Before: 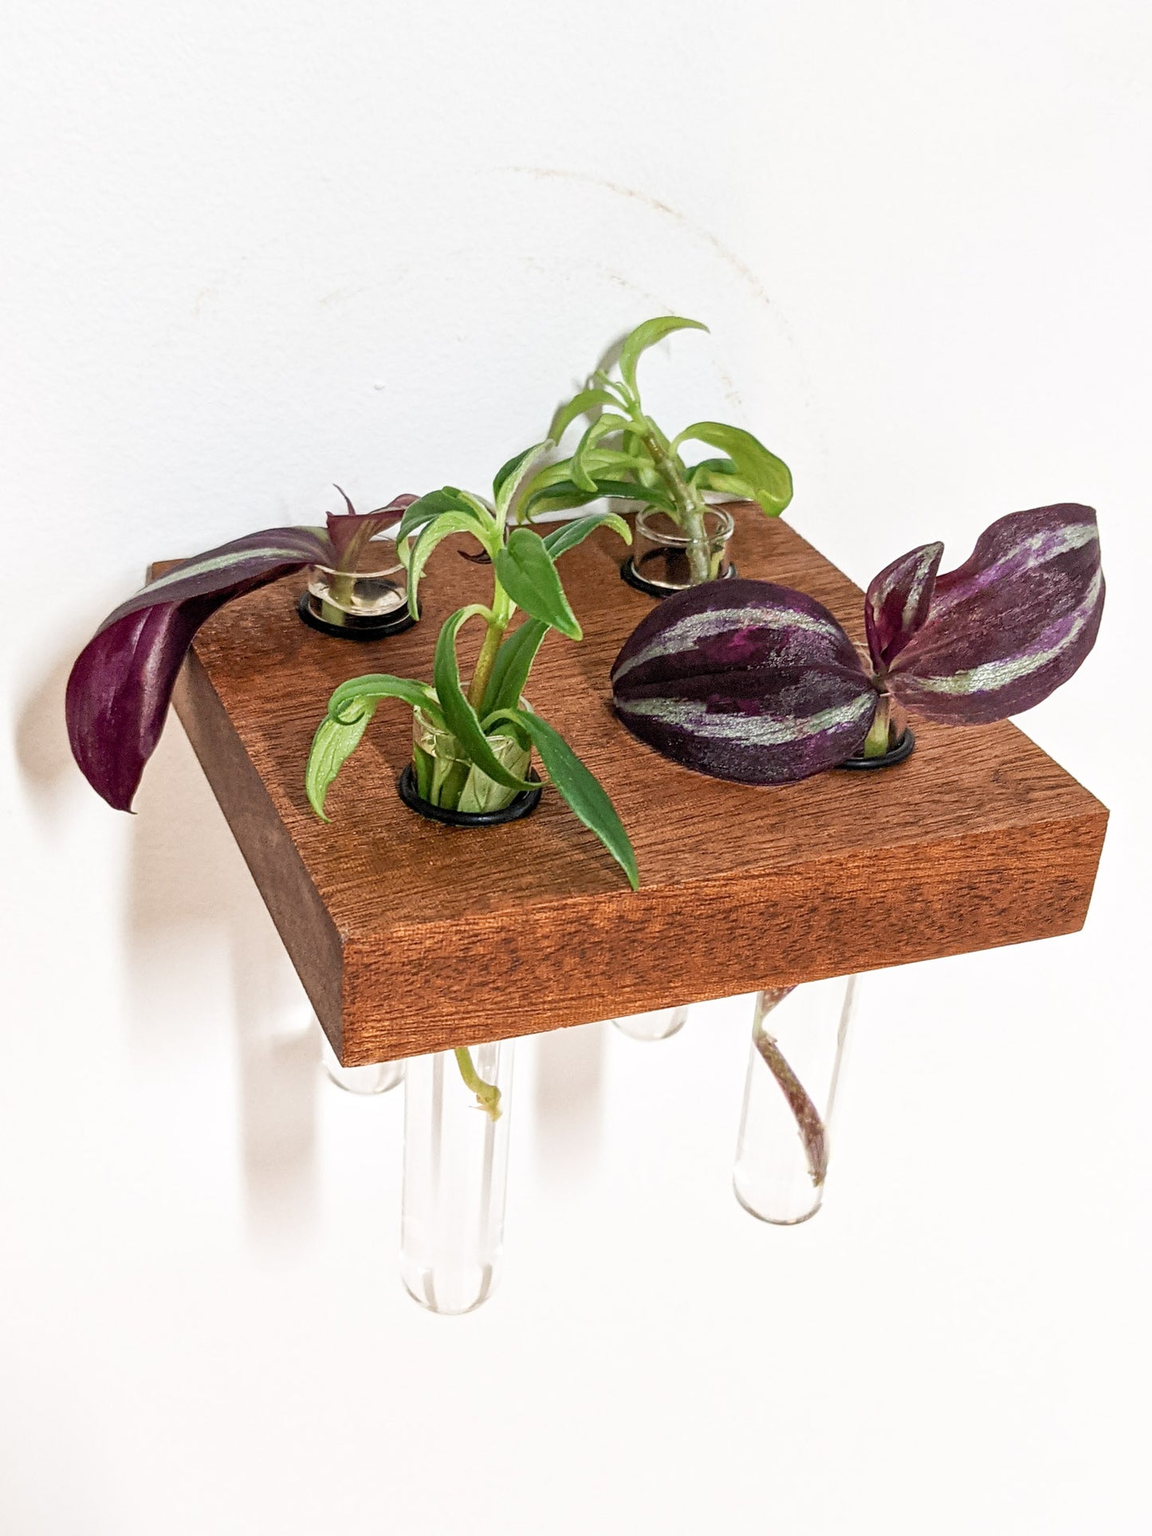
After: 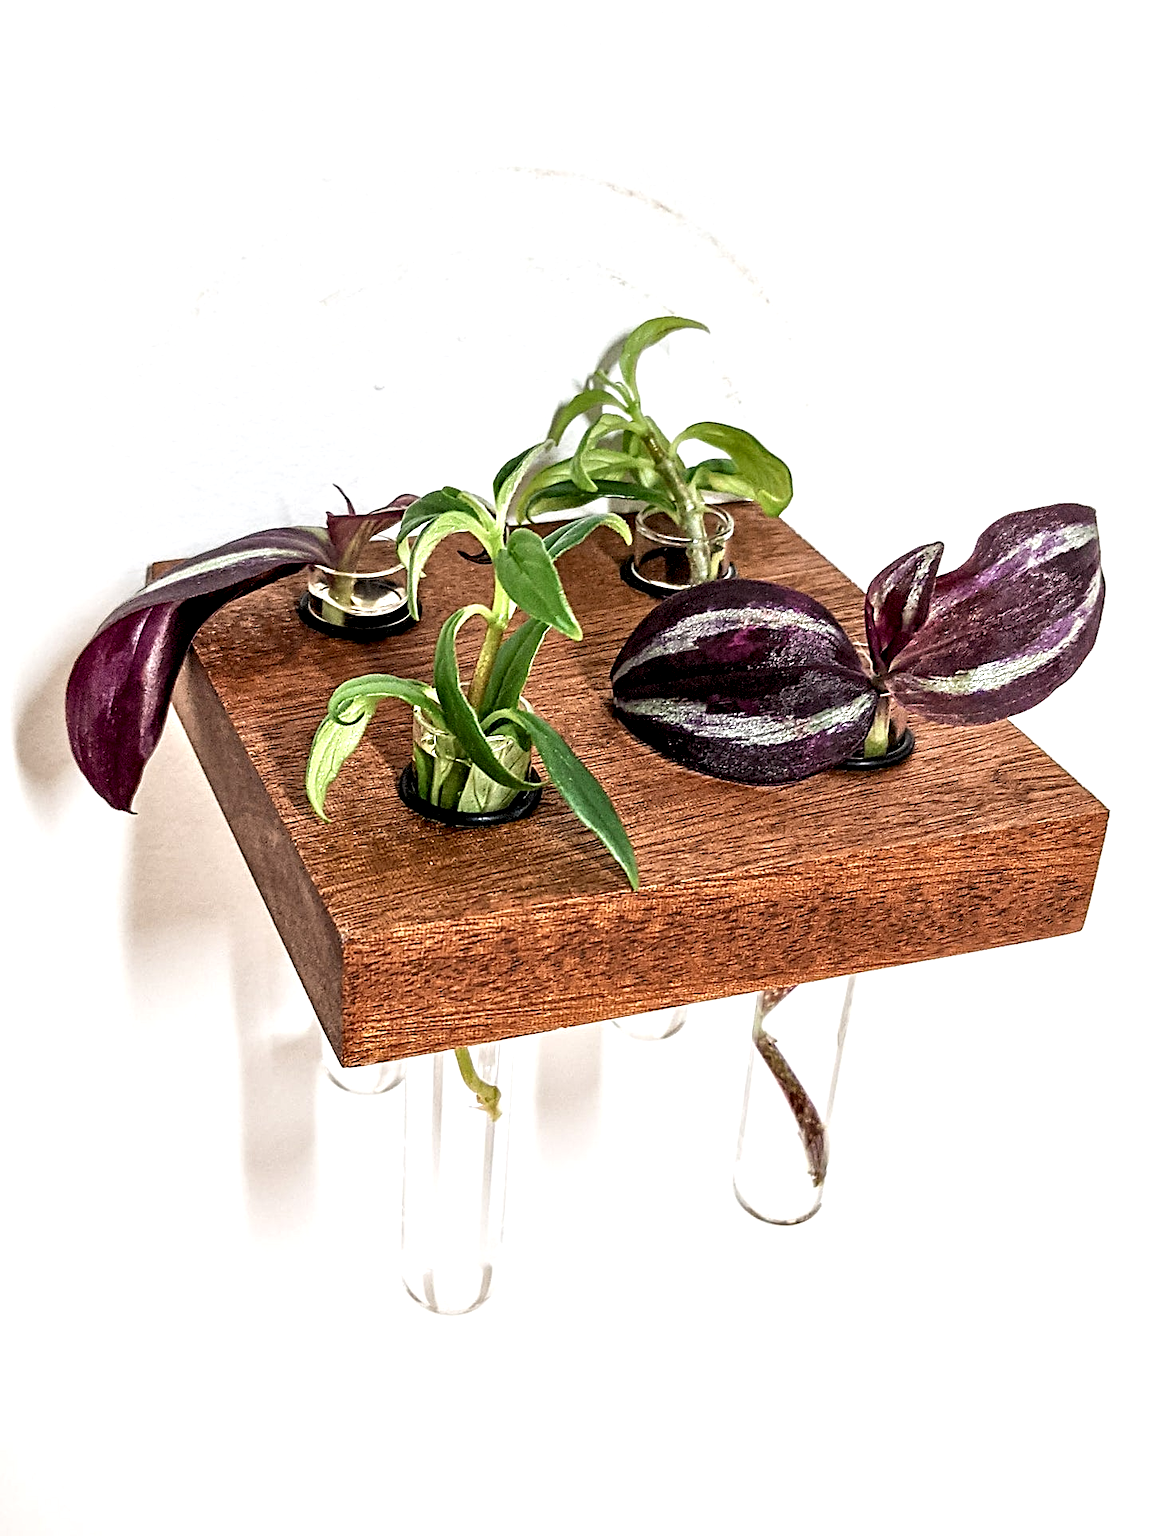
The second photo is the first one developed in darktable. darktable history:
contrast equalizer: y [[0.601, 0.6, 0.598, 0.598, 0.6, 0.601], [0.5 ×6], [0.5 ×6], [0 ×6], [0 ×6]]
exposure: black level correction 0, exposure 0.2 EV, compensate exposure bias true, compensate highlight preservation false
sharpen: radius 2.529, amount 0.323
